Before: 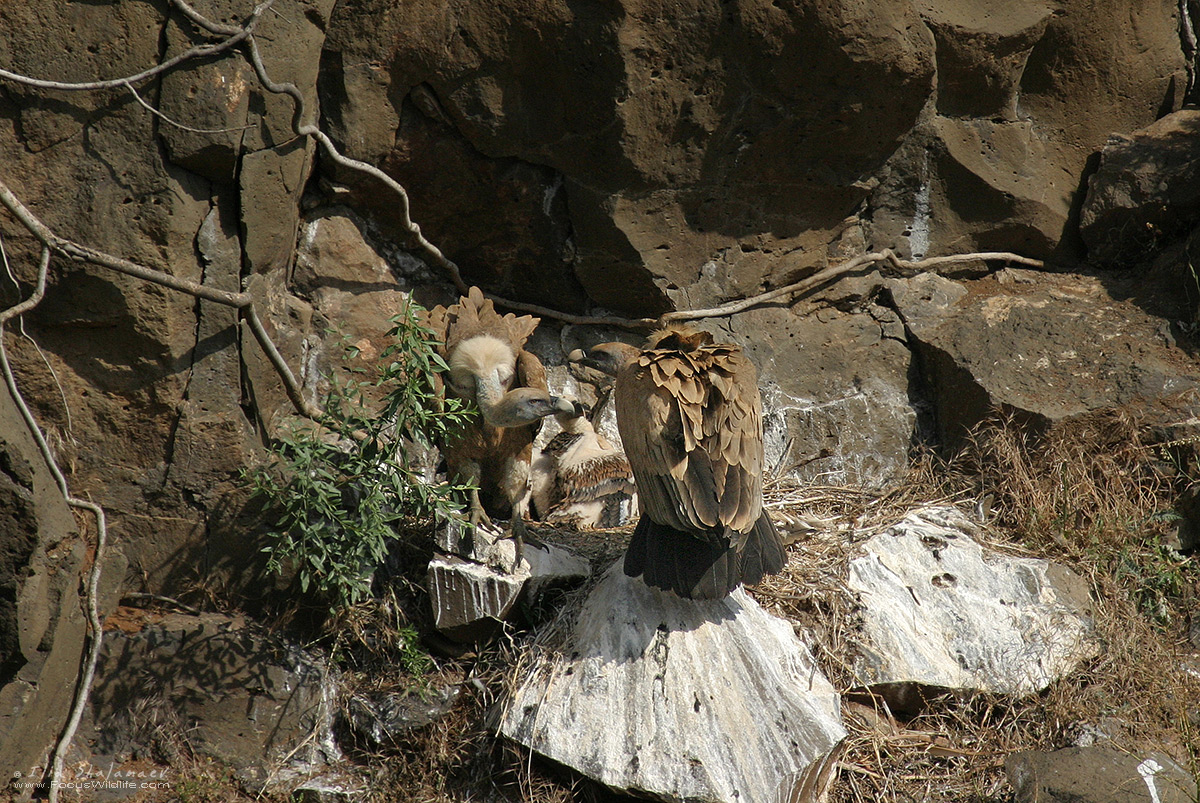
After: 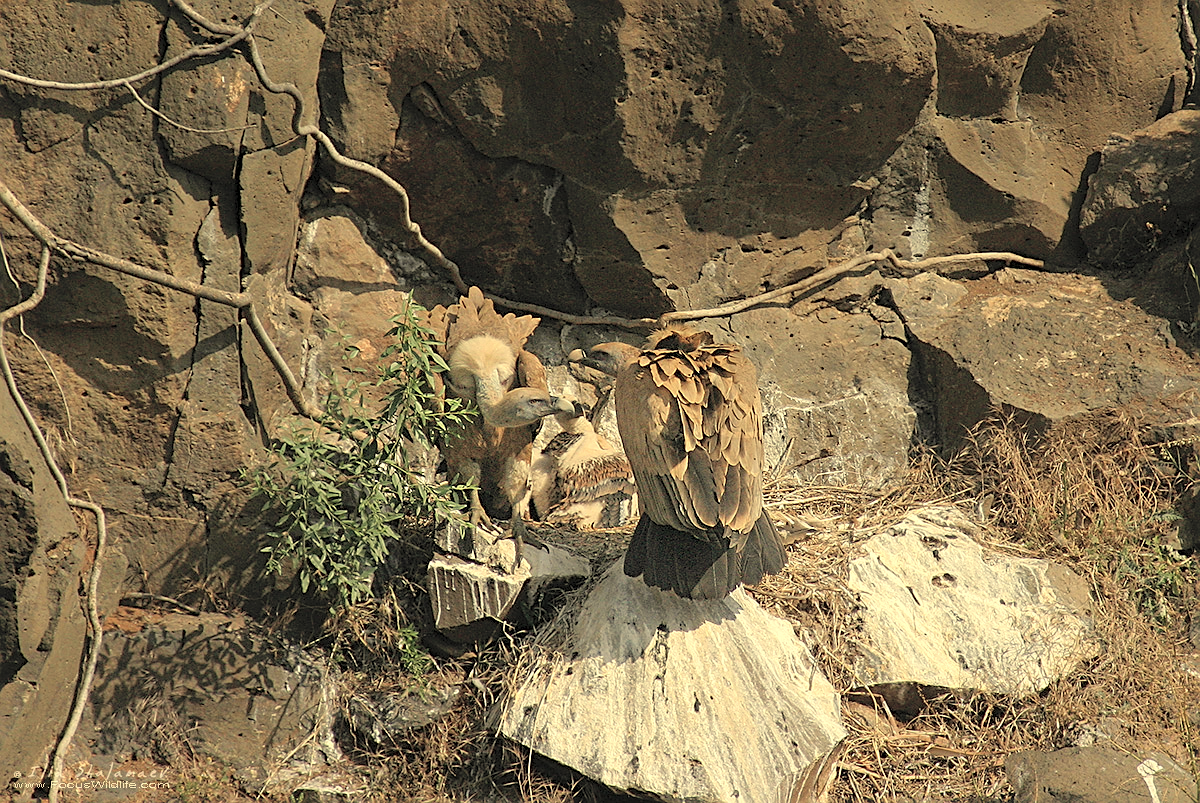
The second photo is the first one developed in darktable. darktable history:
white balance: red 1.08, blue 0.791
contrast brightness saturation: brightness 0.28
sharpen: on, module defaults
